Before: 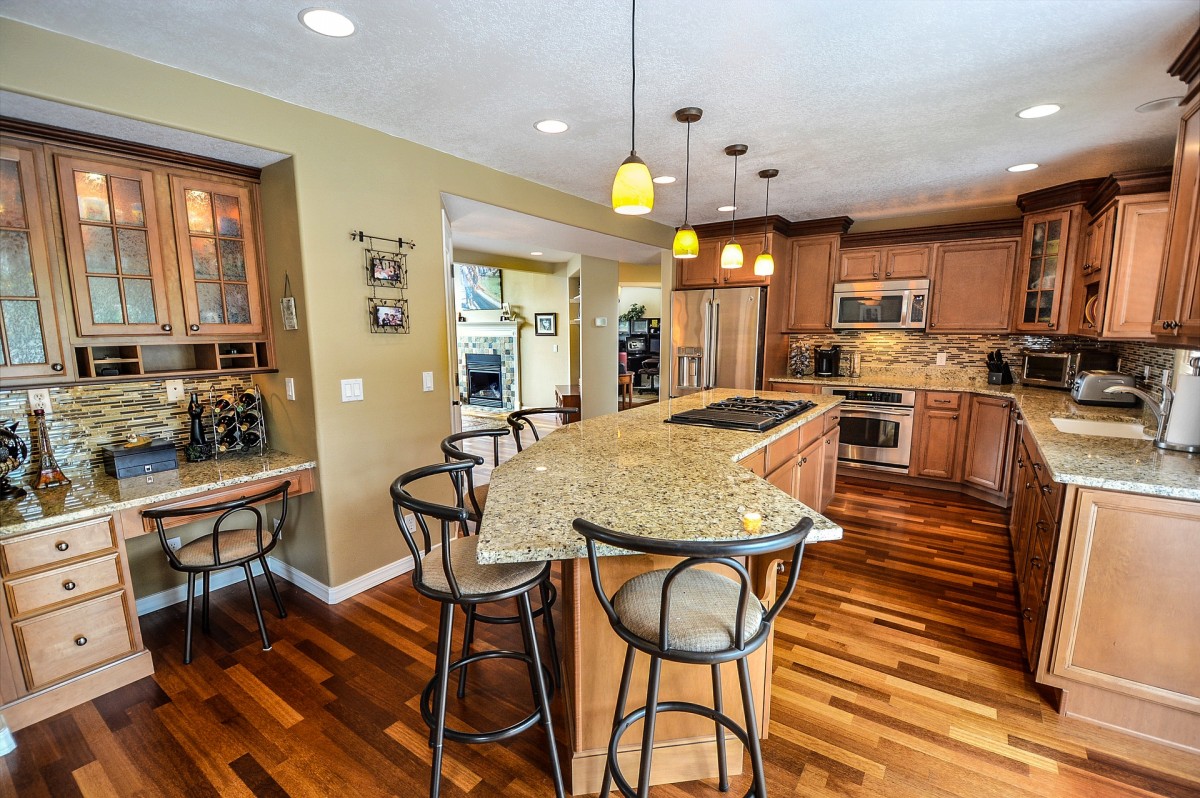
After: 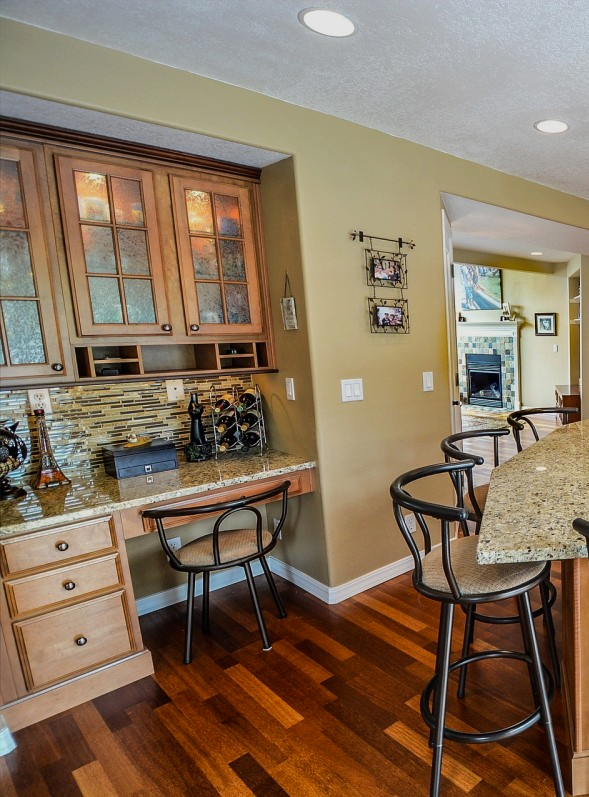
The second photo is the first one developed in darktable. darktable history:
crop and rotate: left 0%, top 0%, right 50.845%
shadows and highlights: radius 121.13, shadows 21.4, white point adjustment -9.72, highlights -14.39, soften with gaussian
